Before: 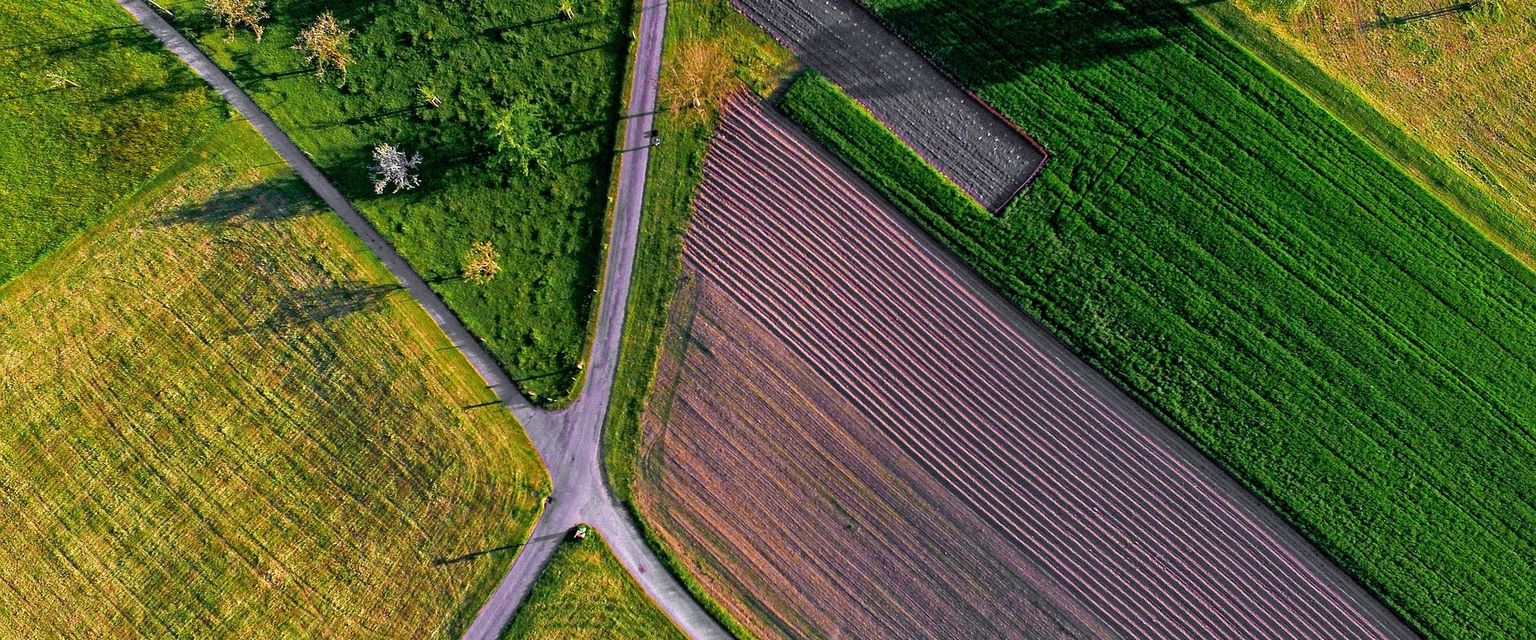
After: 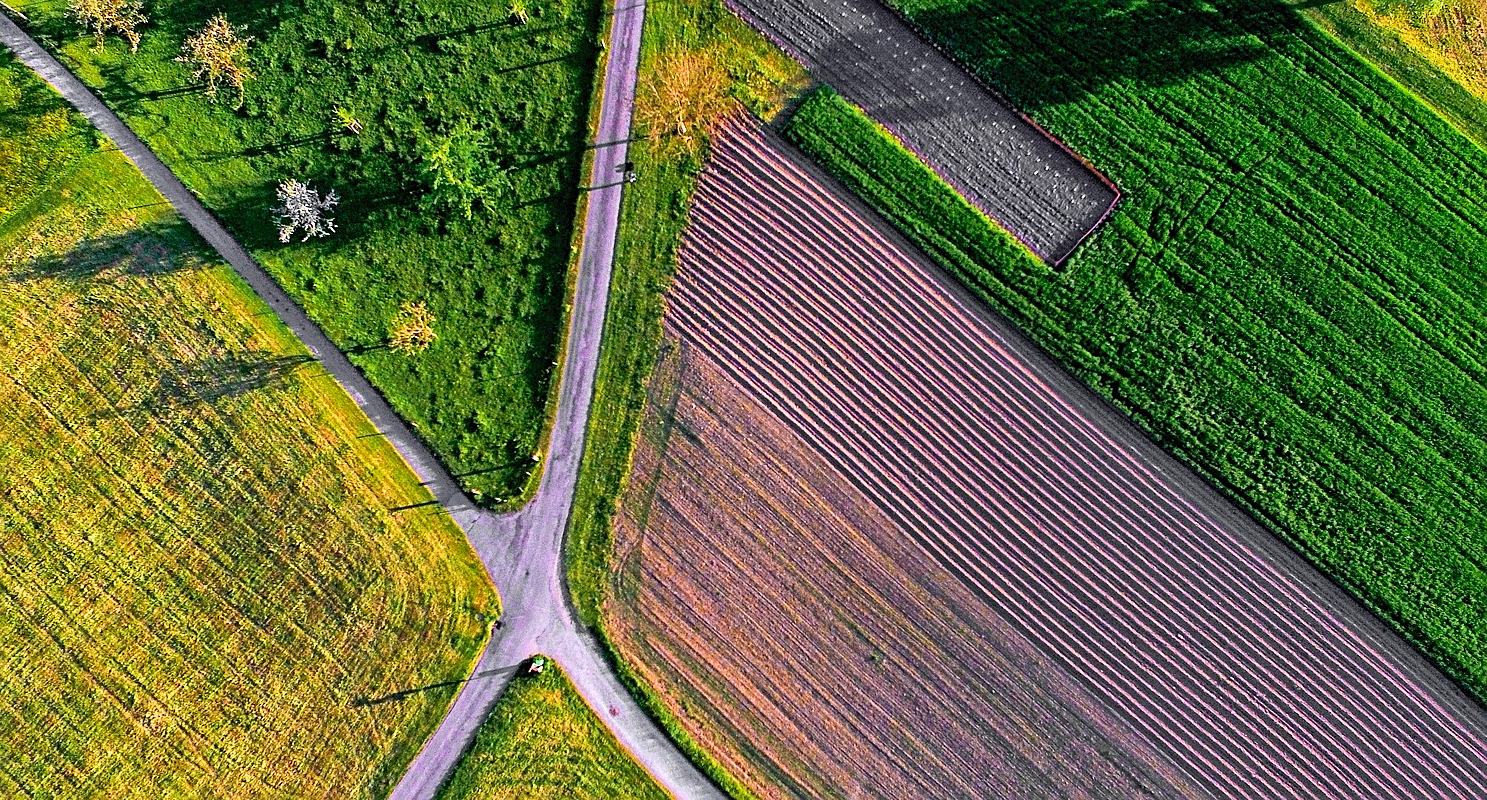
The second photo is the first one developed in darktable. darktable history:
contrast brightness saturation: contrast 0.2, brightness 0.16, saturation 0.22
crop: left 9.88%, right 12.664%
sharpen: on, module defaults
